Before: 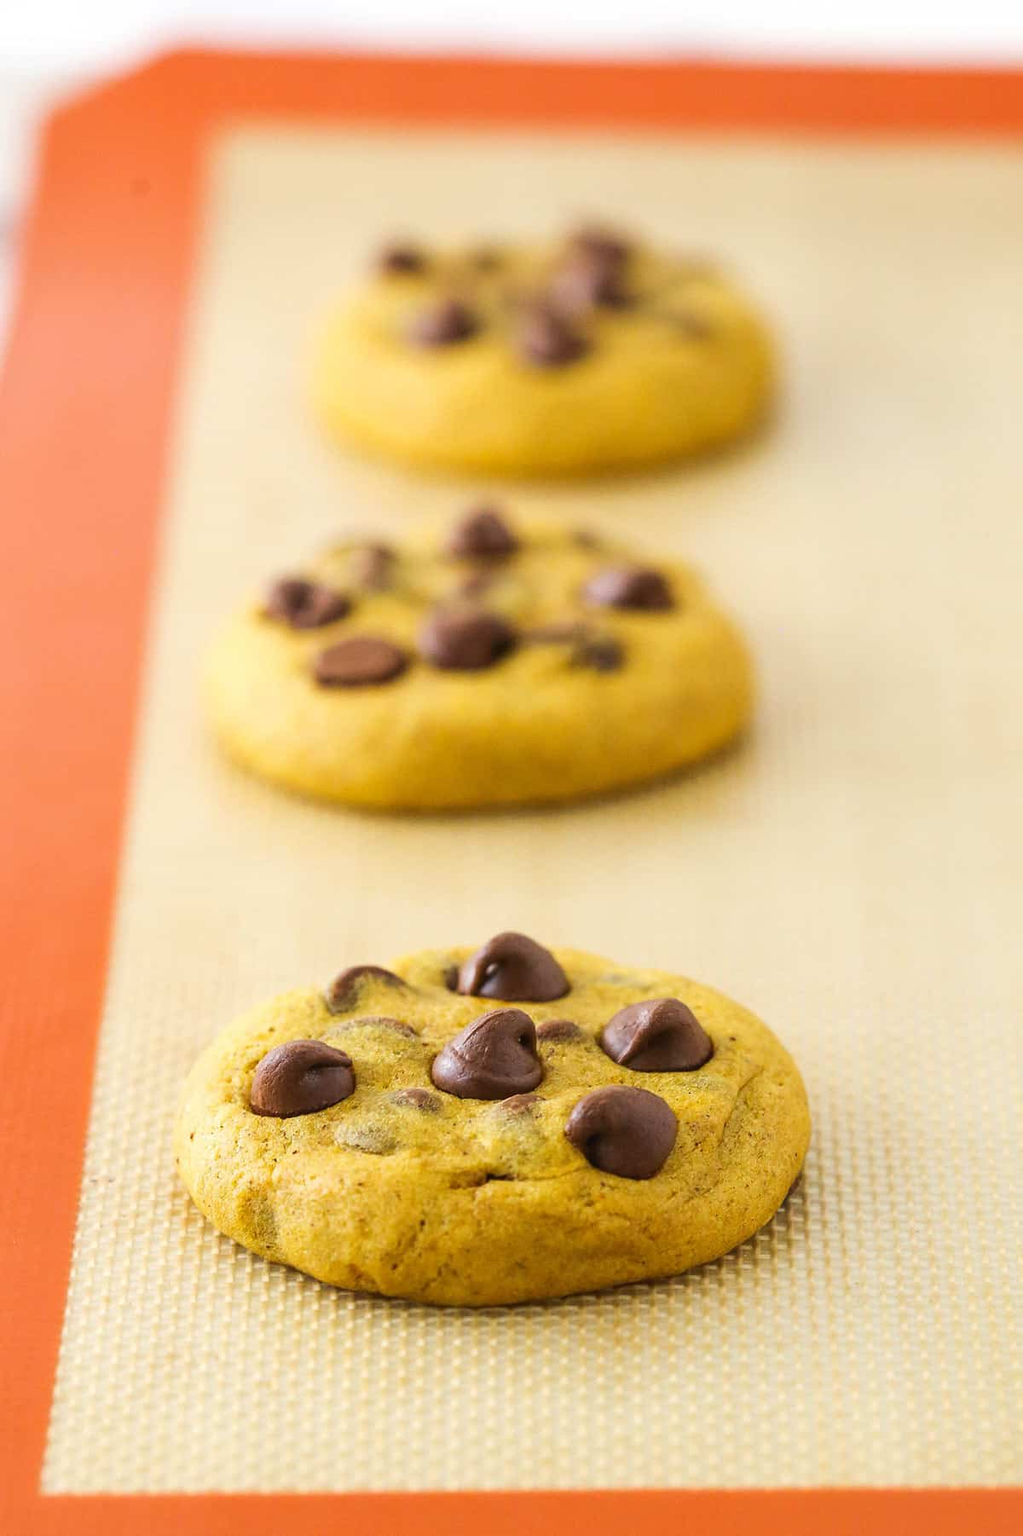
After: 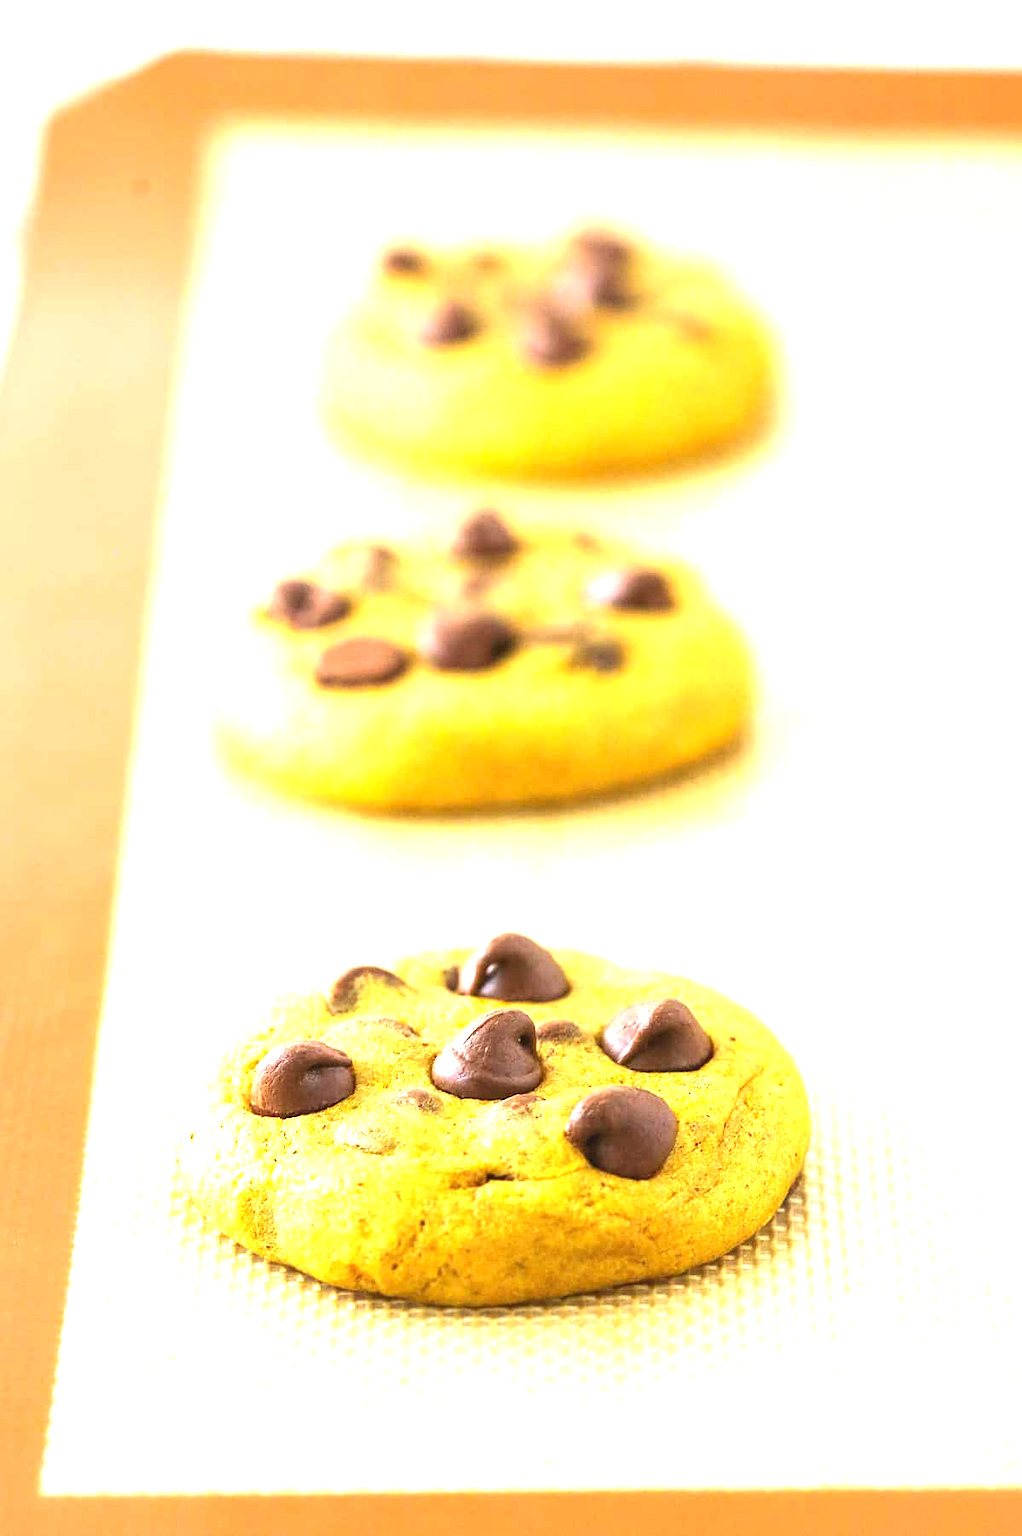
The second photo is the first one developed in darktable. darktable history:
exposure: black level correction 0, exposure 1.442 EV, compensate highlight preservation false
